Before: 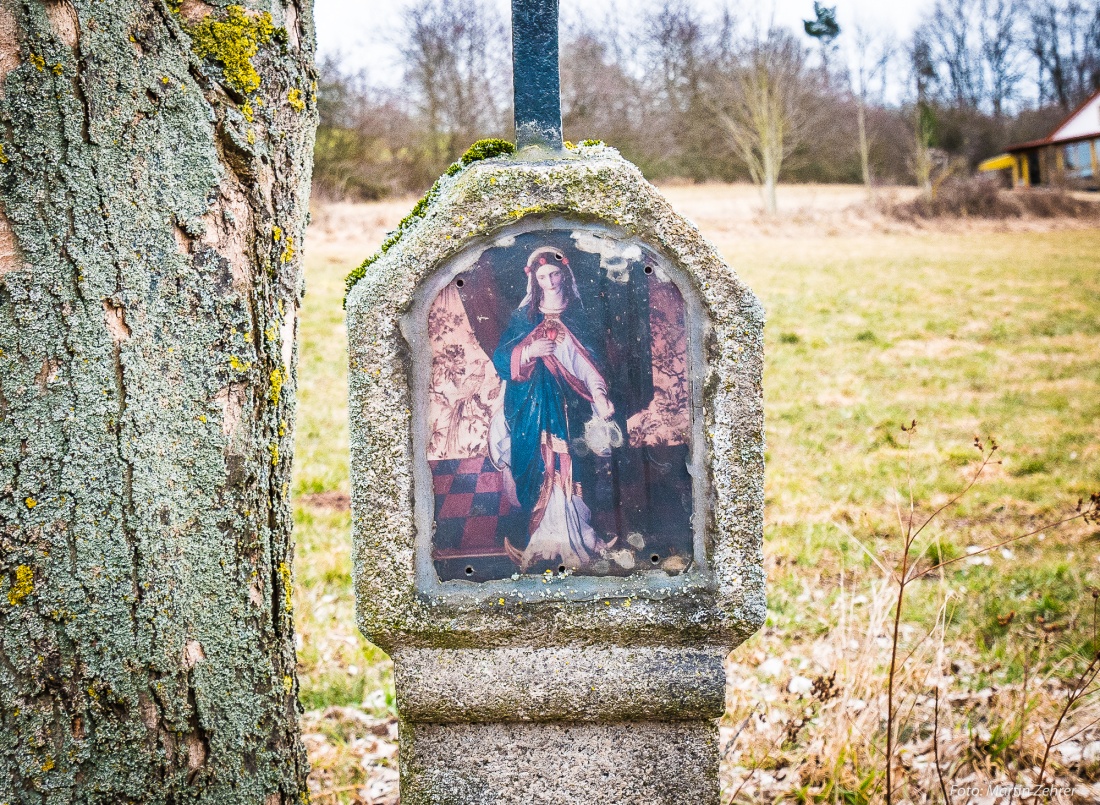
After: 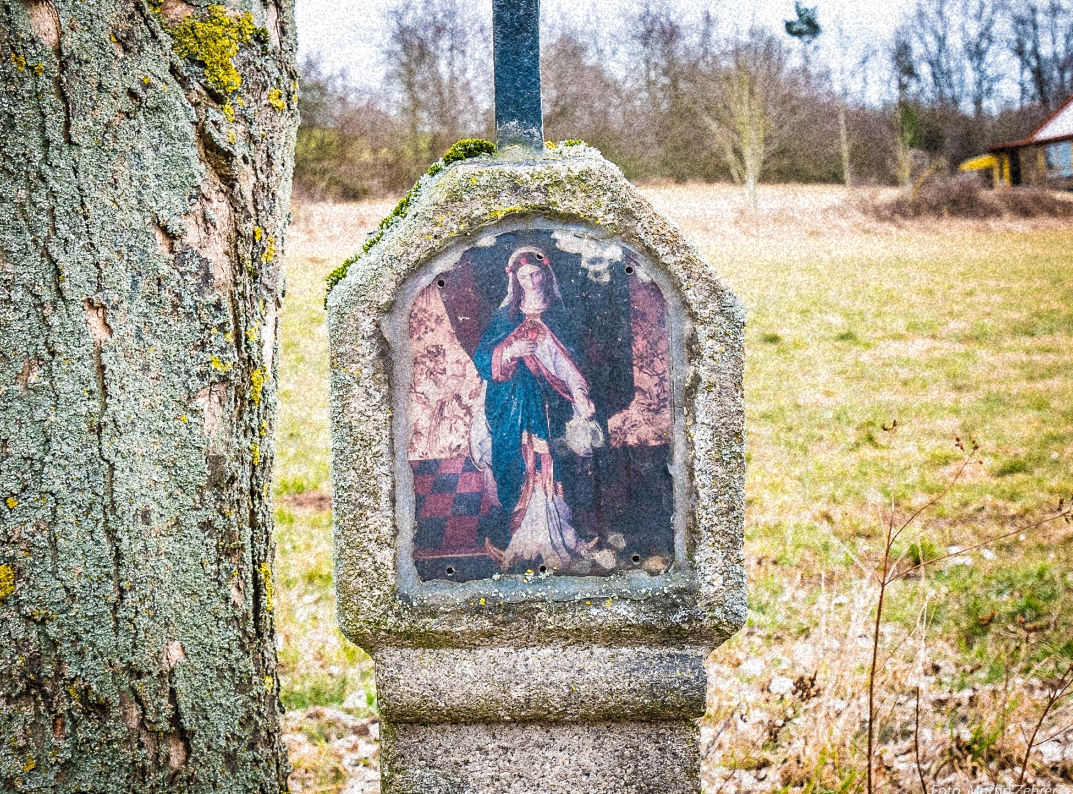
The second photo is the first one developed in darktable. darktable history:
crop and rotate: left 1.774%, right 0.633%, bottom 1.28%
grain: coarseness 46.9 ISO, strength 50.21%, mid-tones bias 0%
